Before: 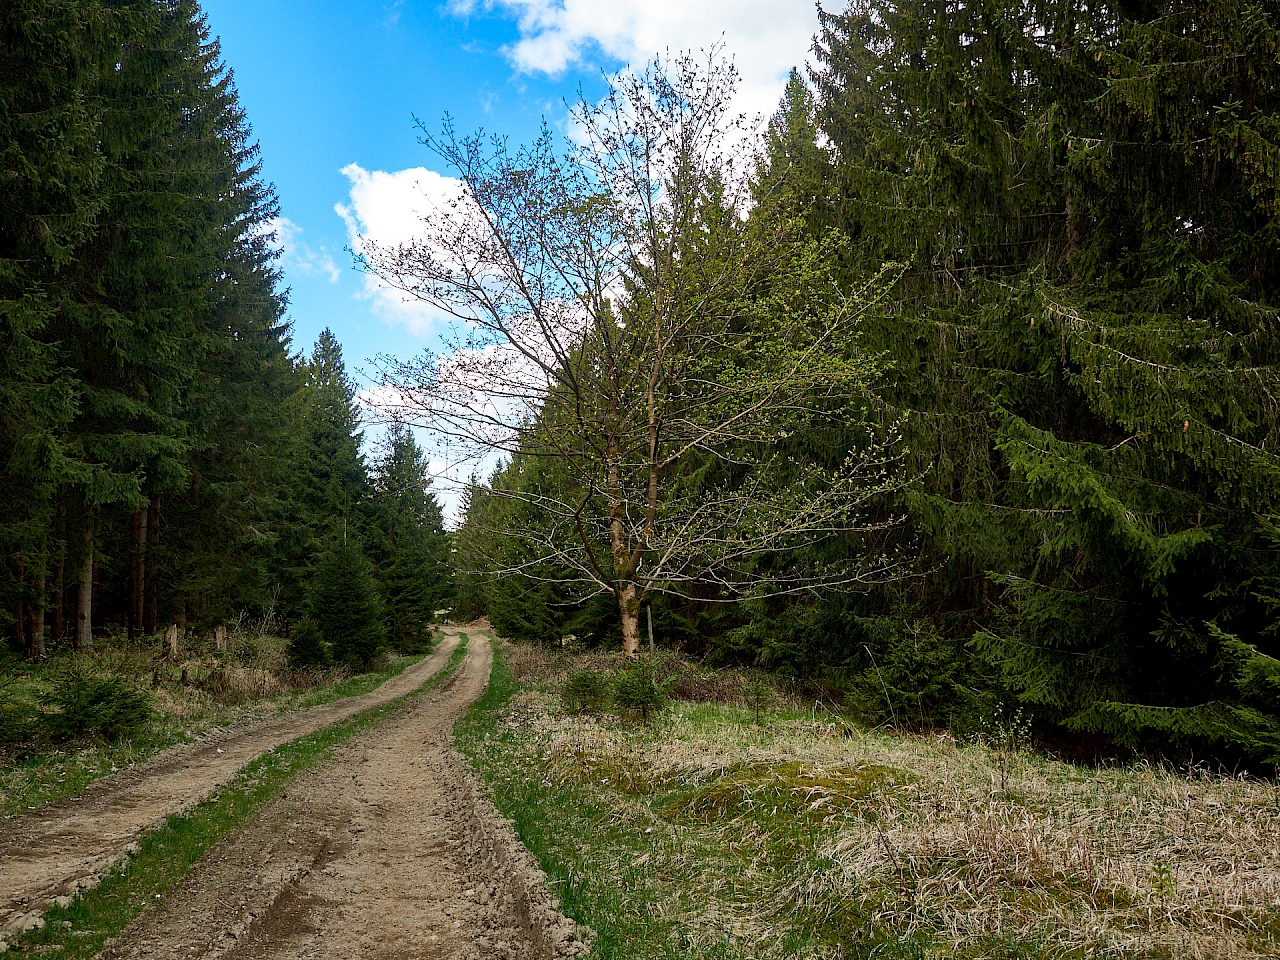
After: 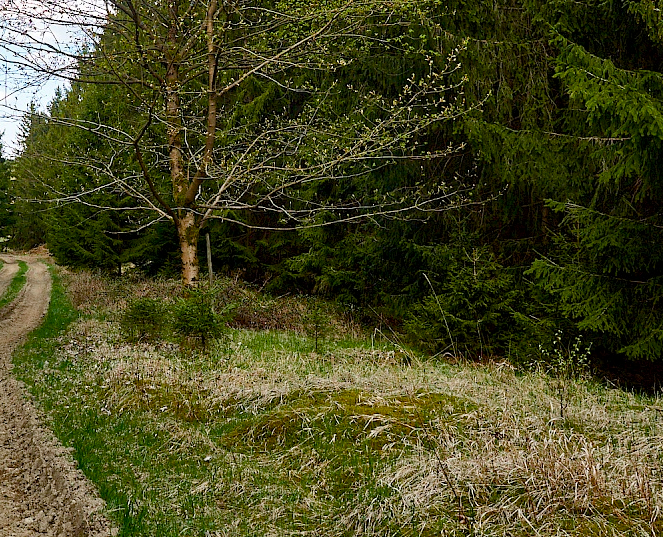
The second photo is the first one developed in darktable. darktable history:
tone equalizer: on, module defaults
color balance rgb: perceptual saturation grading › global saturation 20%, perceptual saturation grading › highlights -25%, perceptual saturation grading › shadows 25%
crop: left 34.479%, top 38.822%, right 13.718%, bottom 5.172%
